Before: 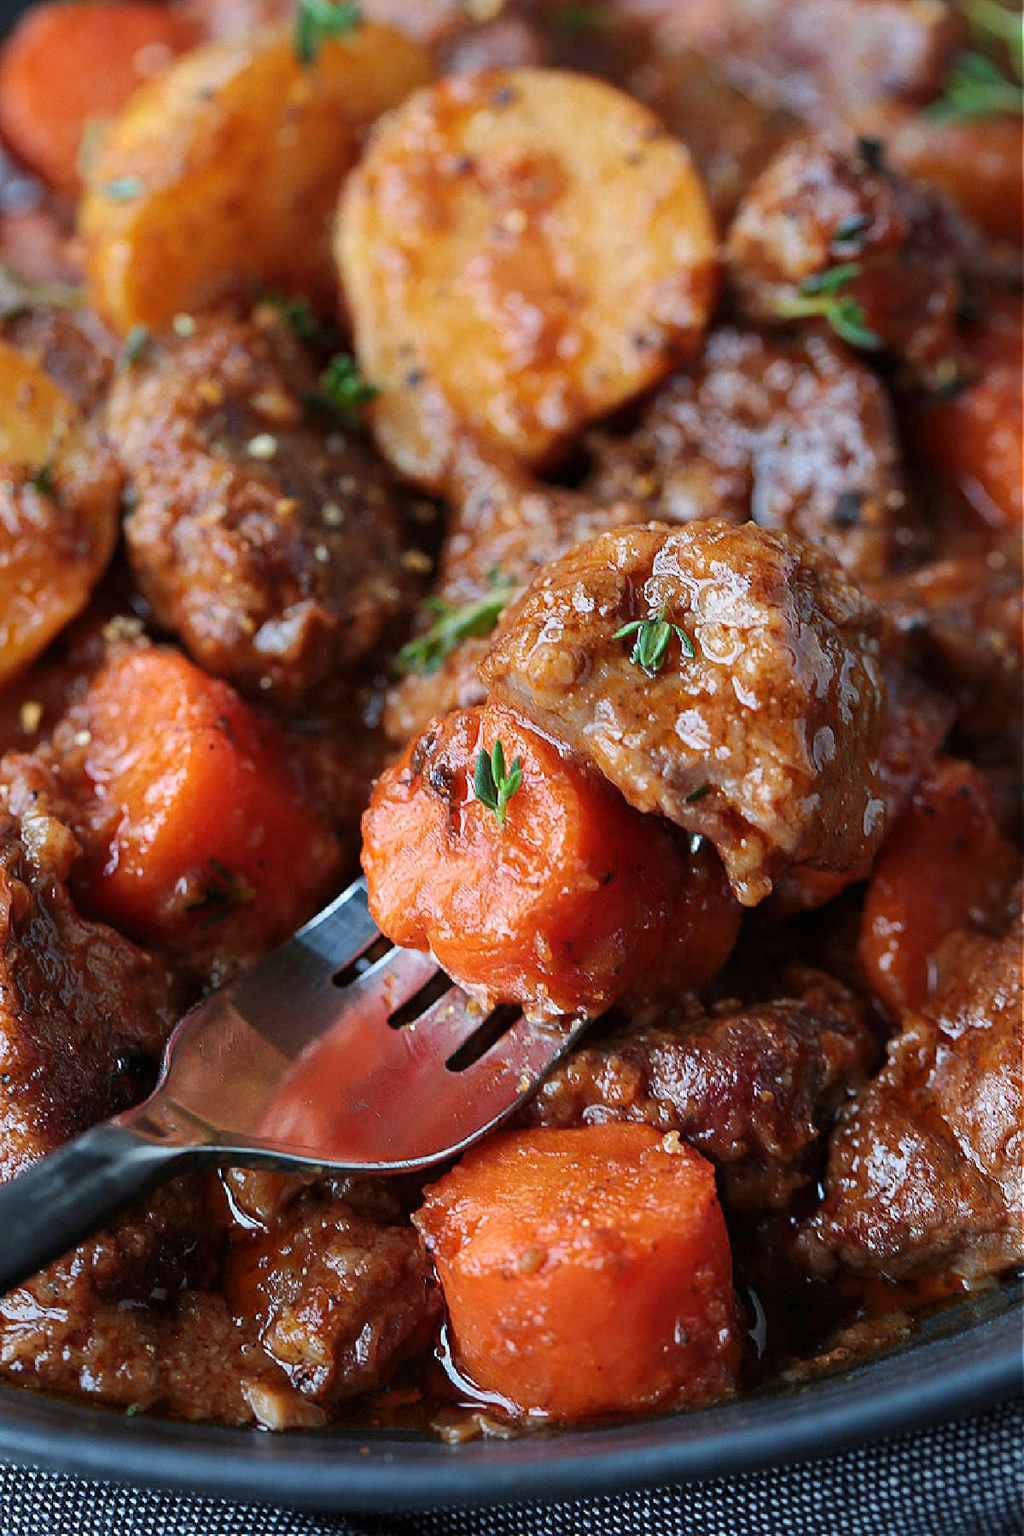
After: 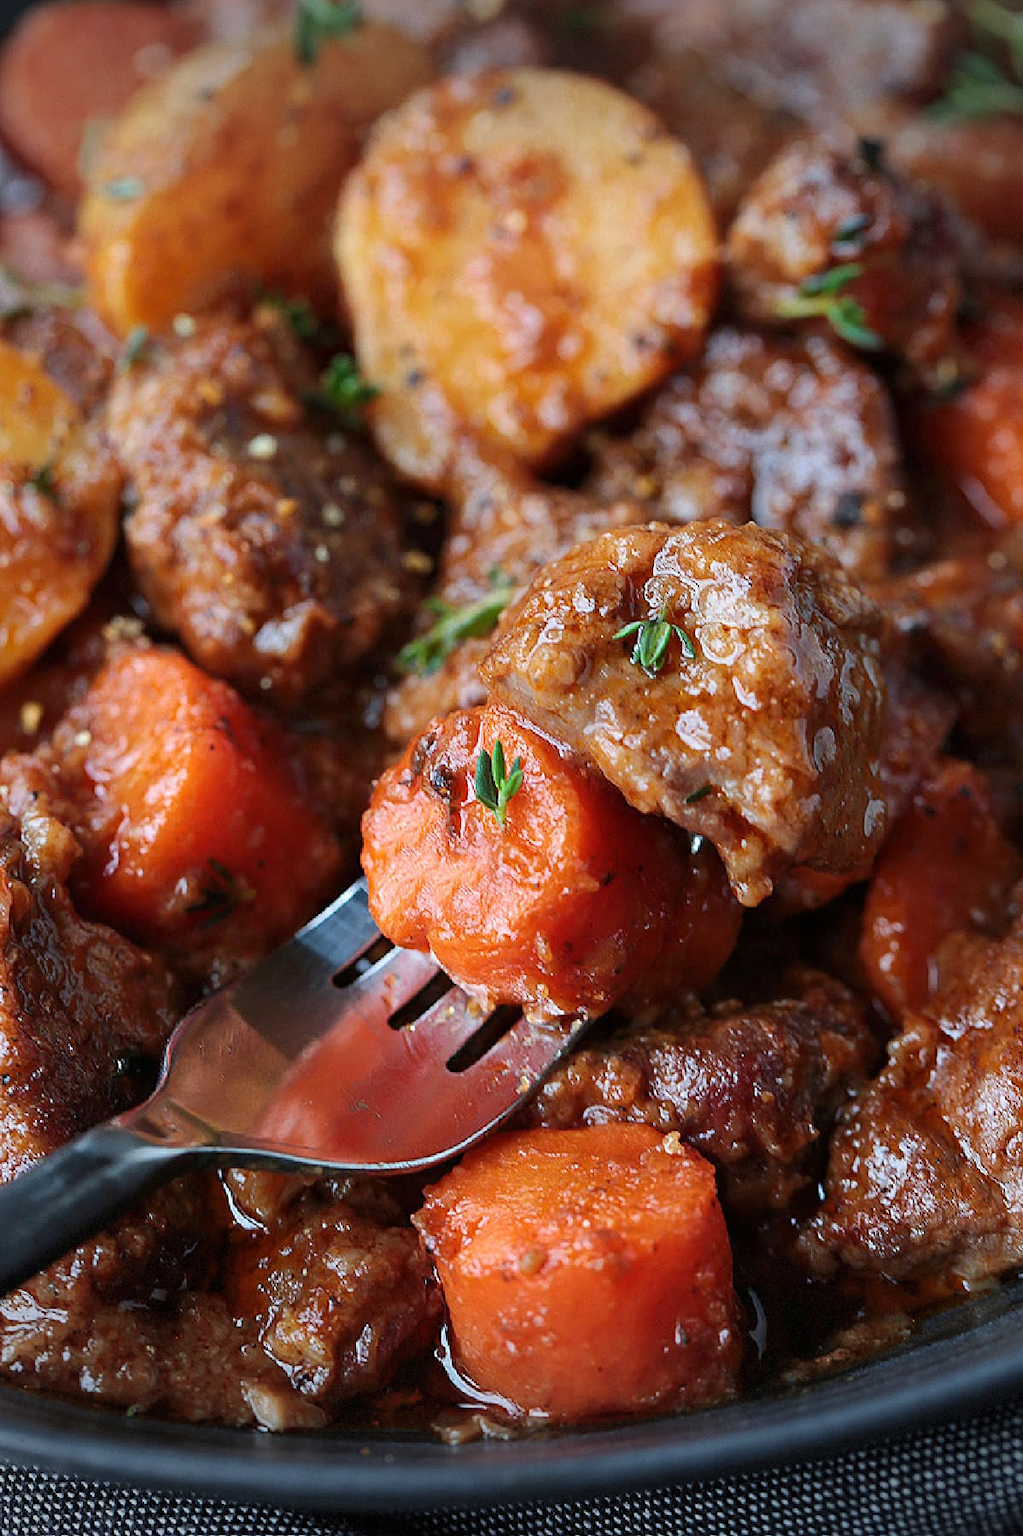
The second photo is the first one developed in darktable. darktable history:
vignetting: fall-off start 100%, brightness -0.406, saturation -0.3, width/height ratio 1.324, dithering 8-bit output, unbound false
